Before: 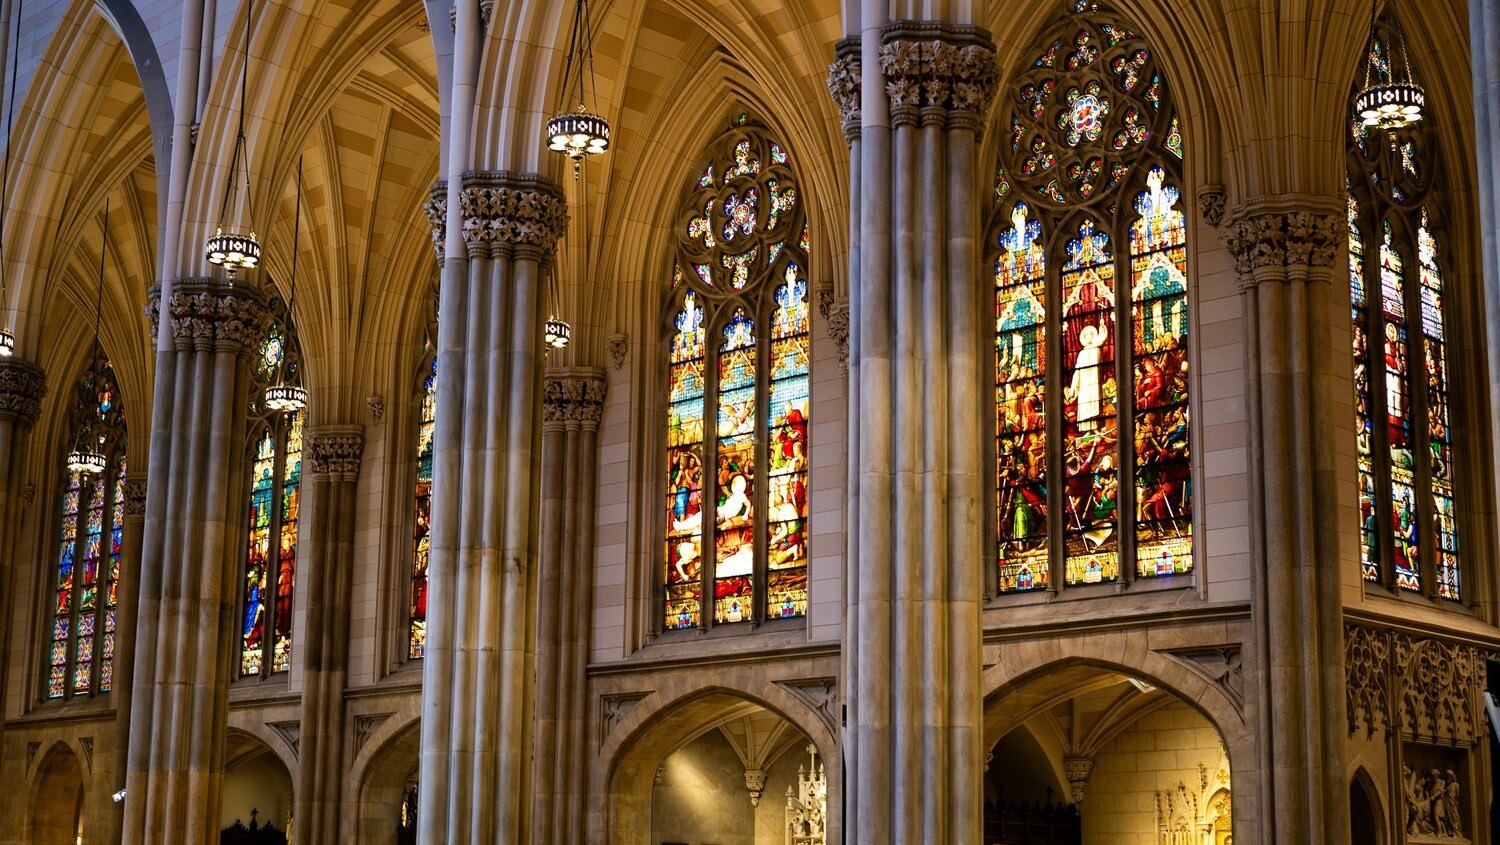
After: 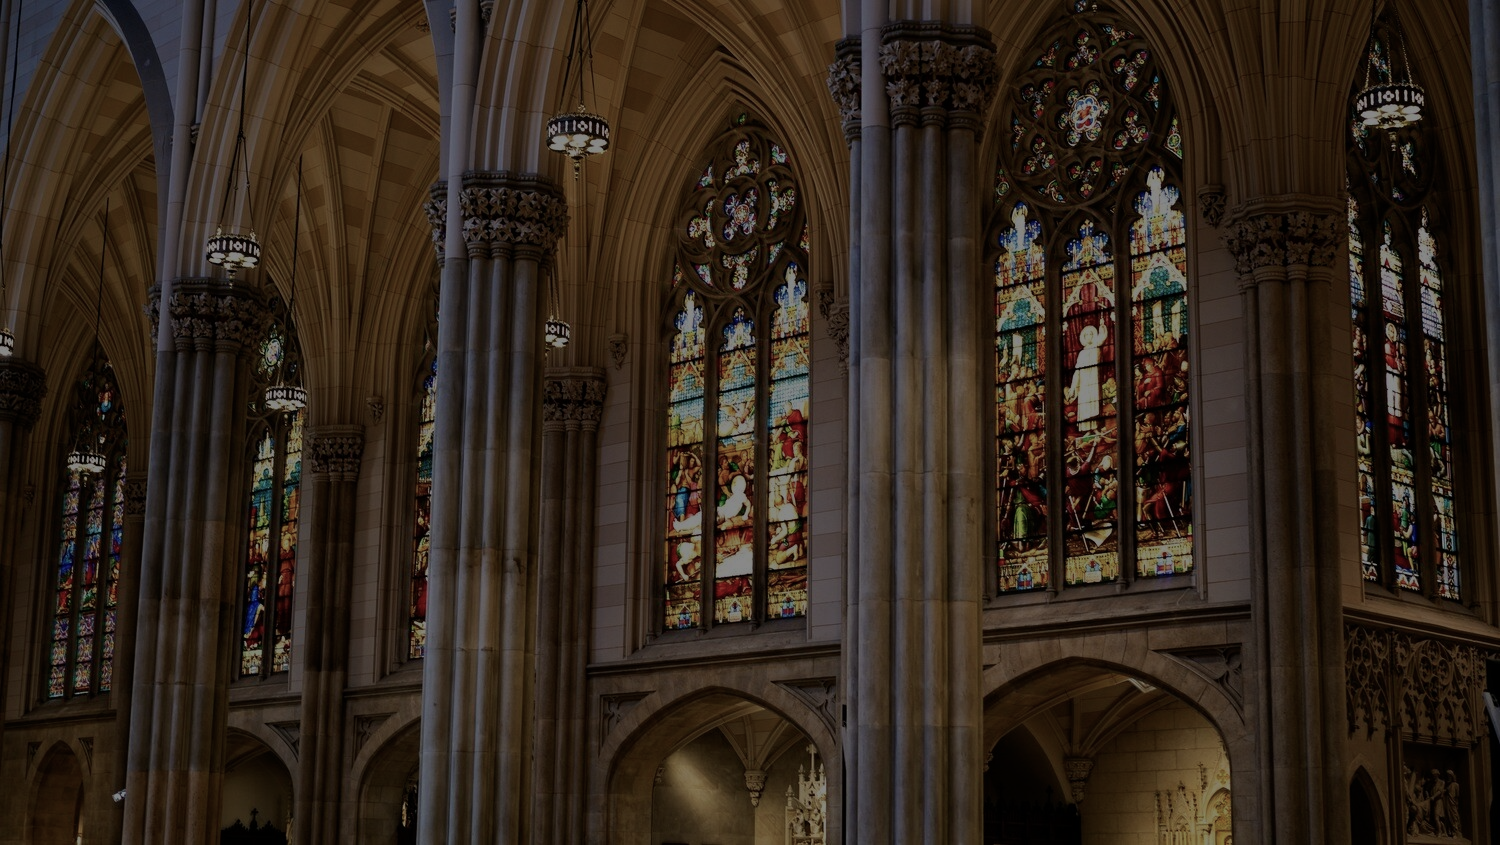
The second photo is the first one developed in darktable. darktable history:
exposure: exposure -2.002 EV, compensate highlight preservation false
color balance: input saturation 80.07%
